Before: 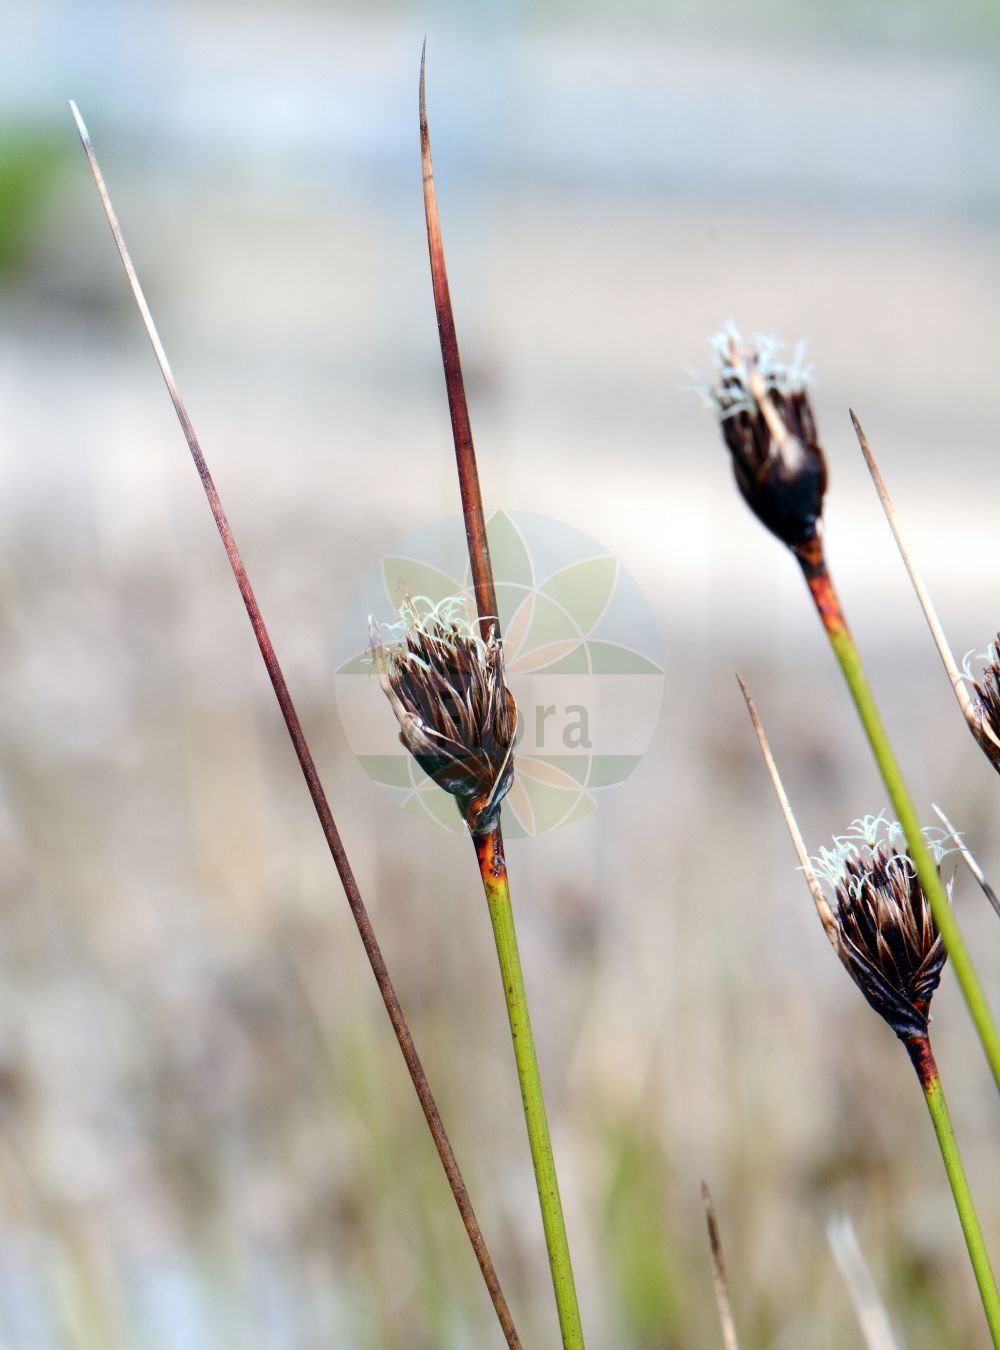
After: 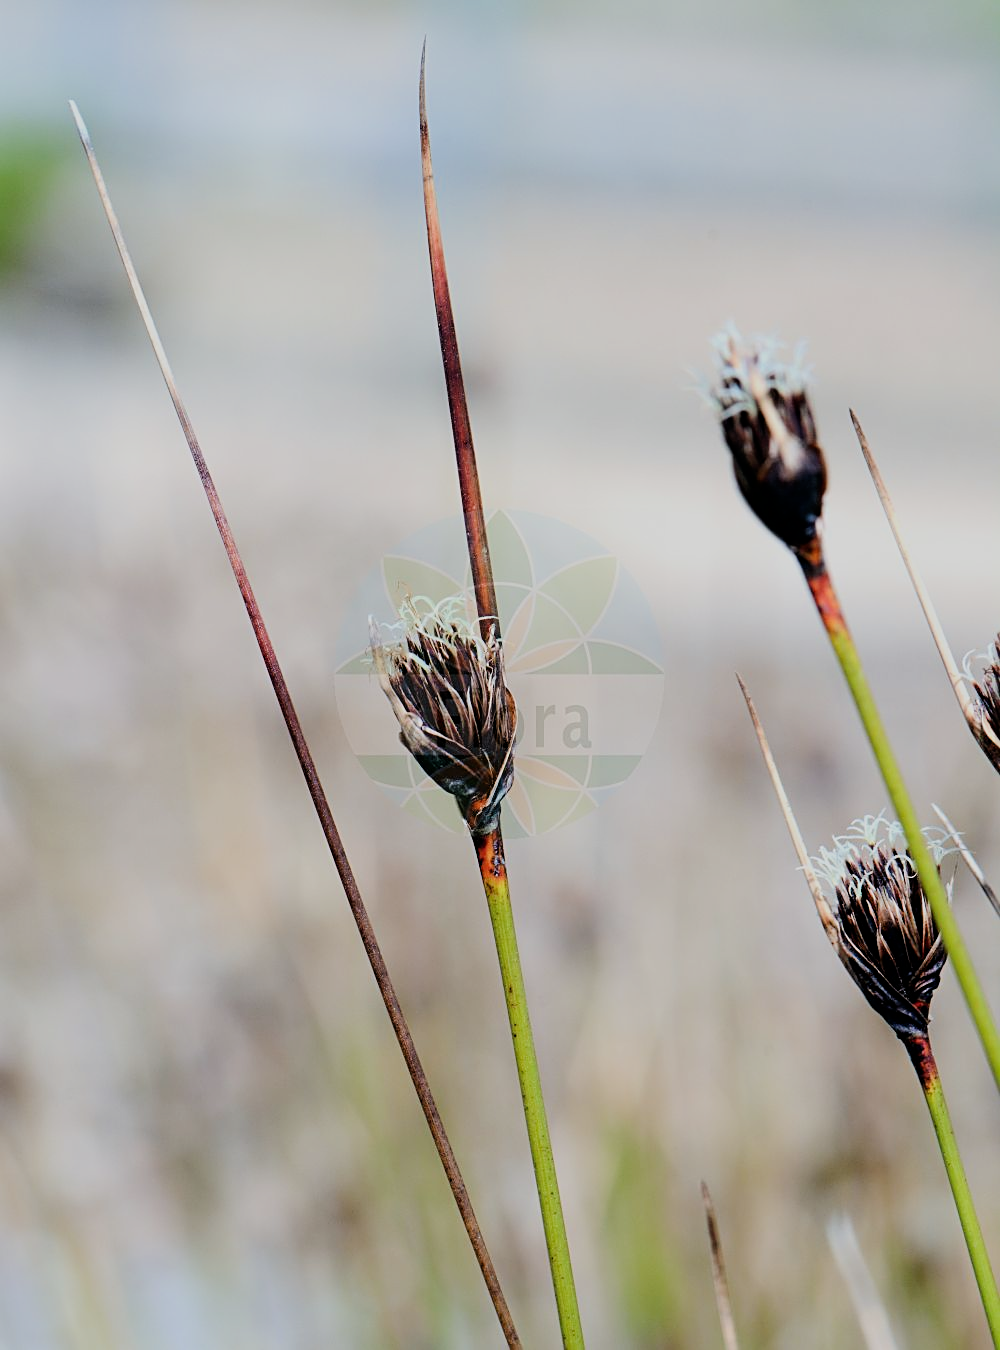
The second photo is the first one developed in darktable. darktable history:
rotate and perspective: automatic cropping off
sharpen: on, module defaults
filmic rgb: black relative exposure -7.65 EV, white relative exposure 4.56 EV, hardness 3.61
white balance: emerald 1
